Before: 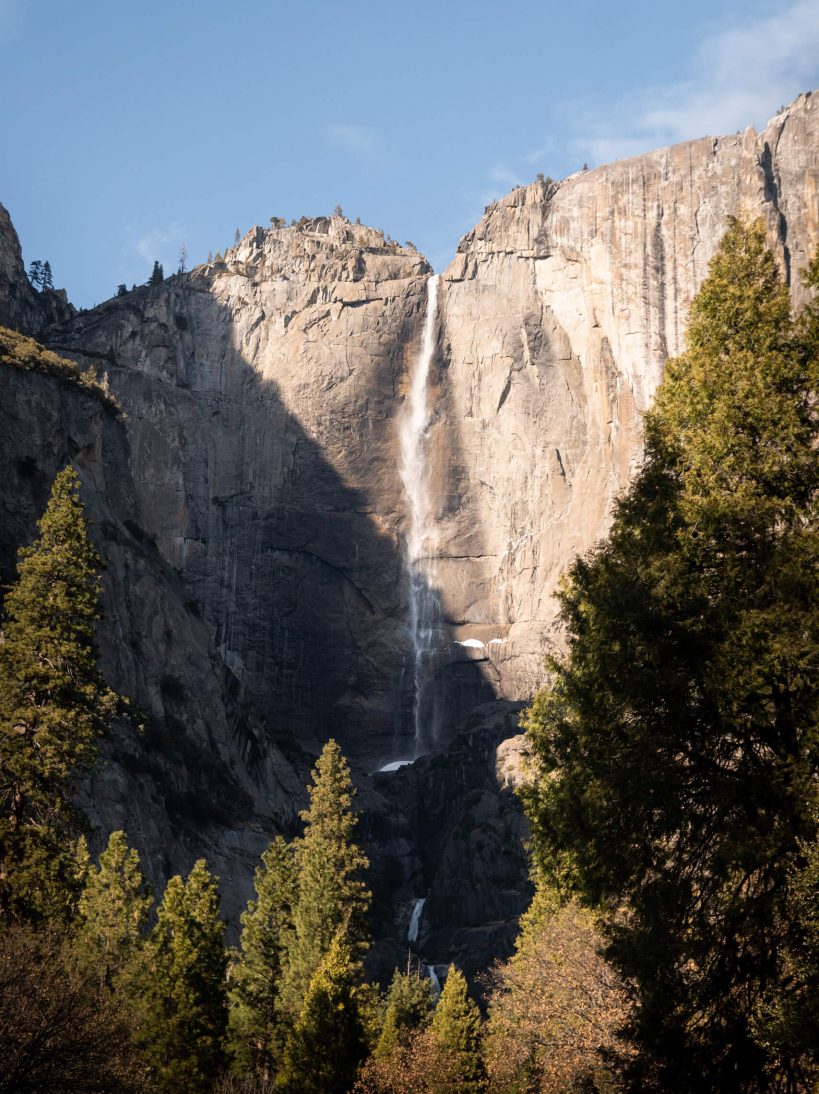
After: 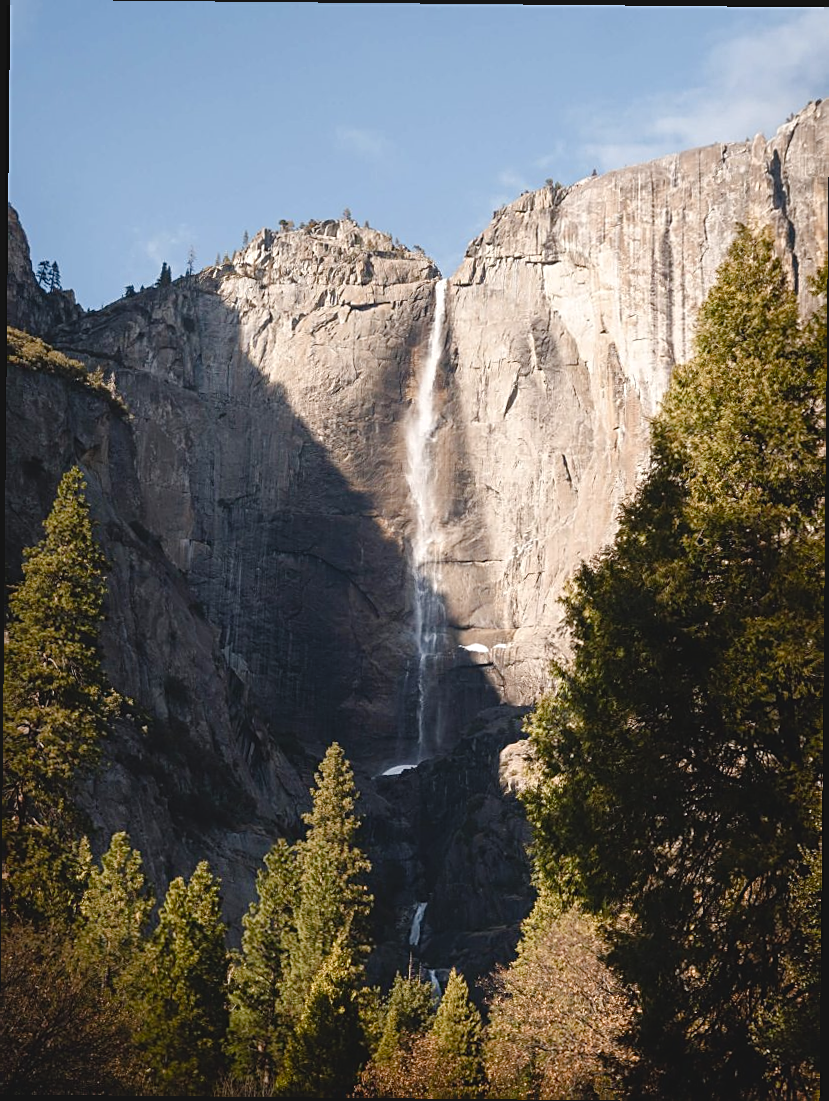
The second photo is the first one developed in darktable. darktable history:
color balance rgb: global offset › luminance 0.49%, global offset › hue 61.23°, perceptual saturation grading › global saturation 20%, perceptual saturation grading › highlights -48.941%, perceptual saturation grading › shadows 25.654%
sharpen: on, module defaults
crop and rotate: angle -0.56°
exposure: black level correction -0.003, exposure 0.035 EV, compensate highlight preservation false
